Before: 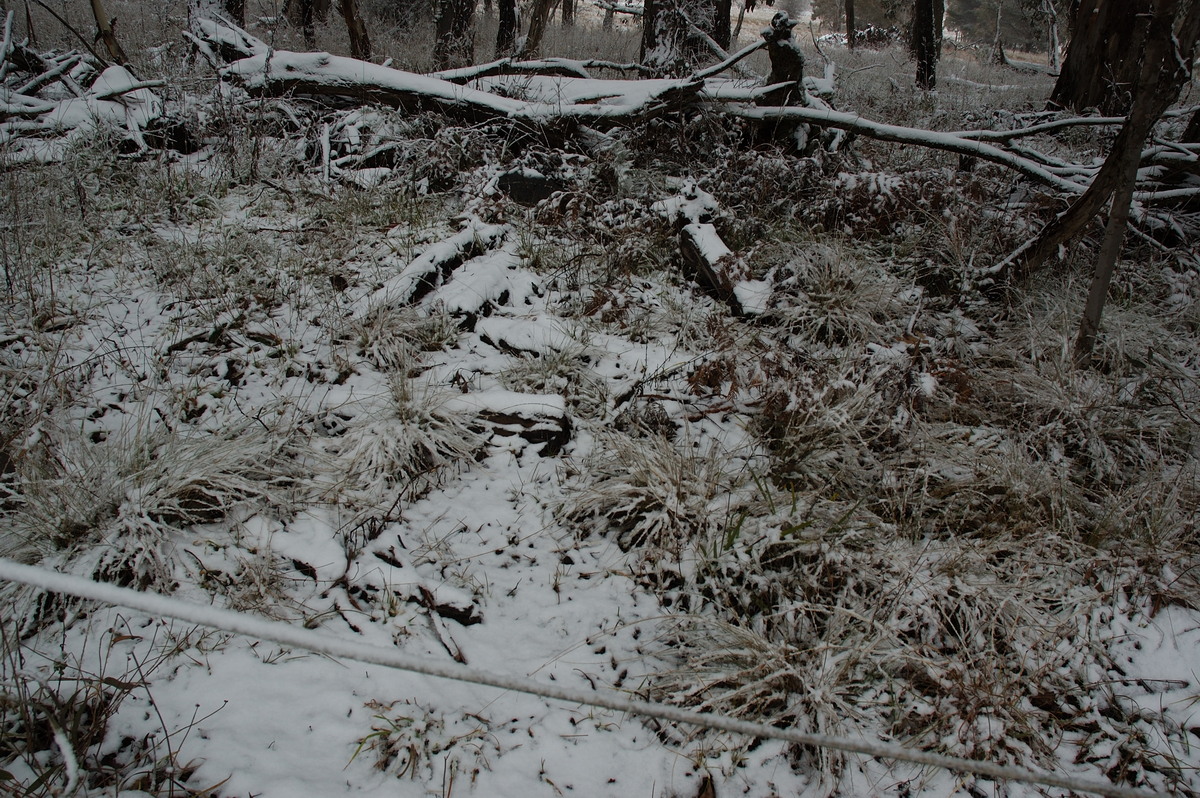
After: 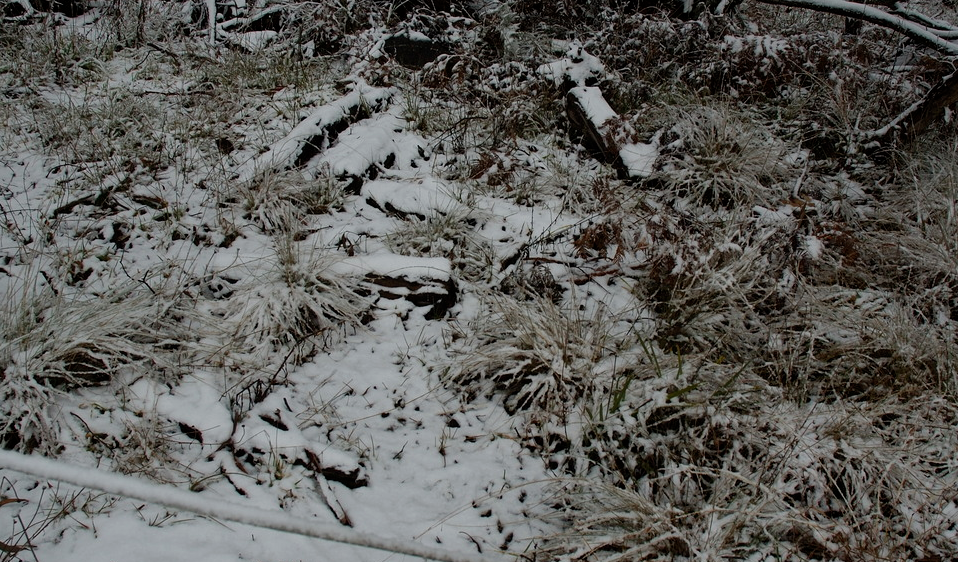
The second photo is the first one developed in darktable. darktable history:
crop: left 9.553%, top 17.177%, right 10.537%, bottom 12.368%
